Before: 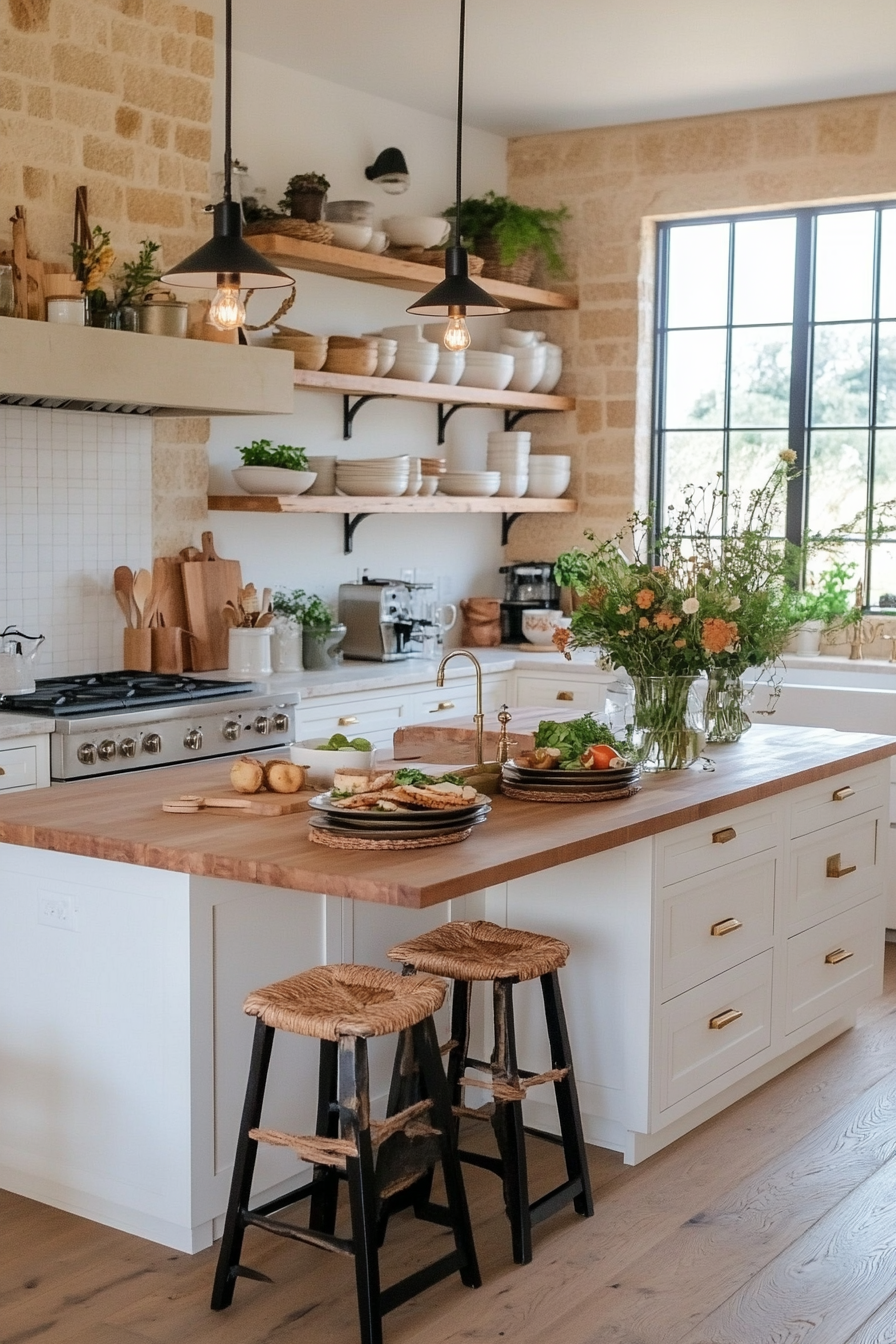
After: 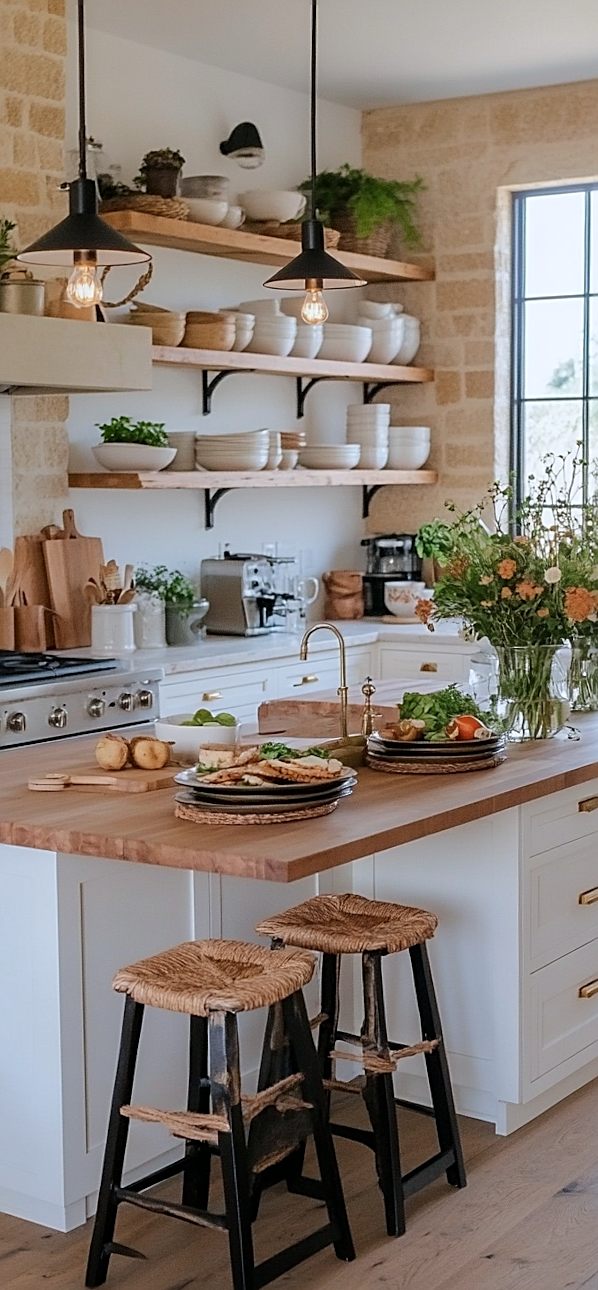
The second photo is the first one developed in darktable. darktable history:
crop: left 15.419%, right 17.914%
rotate and perspective: rotation -1°, crop left 0.011, crop right 0.989, crop top 0.025, crop bottom 0.975
shadows and highlights: shadows -20, white point adjustment -2, highlights -35
sharpen: on, module defaults
white balance: red 0.976, blue 1.04
